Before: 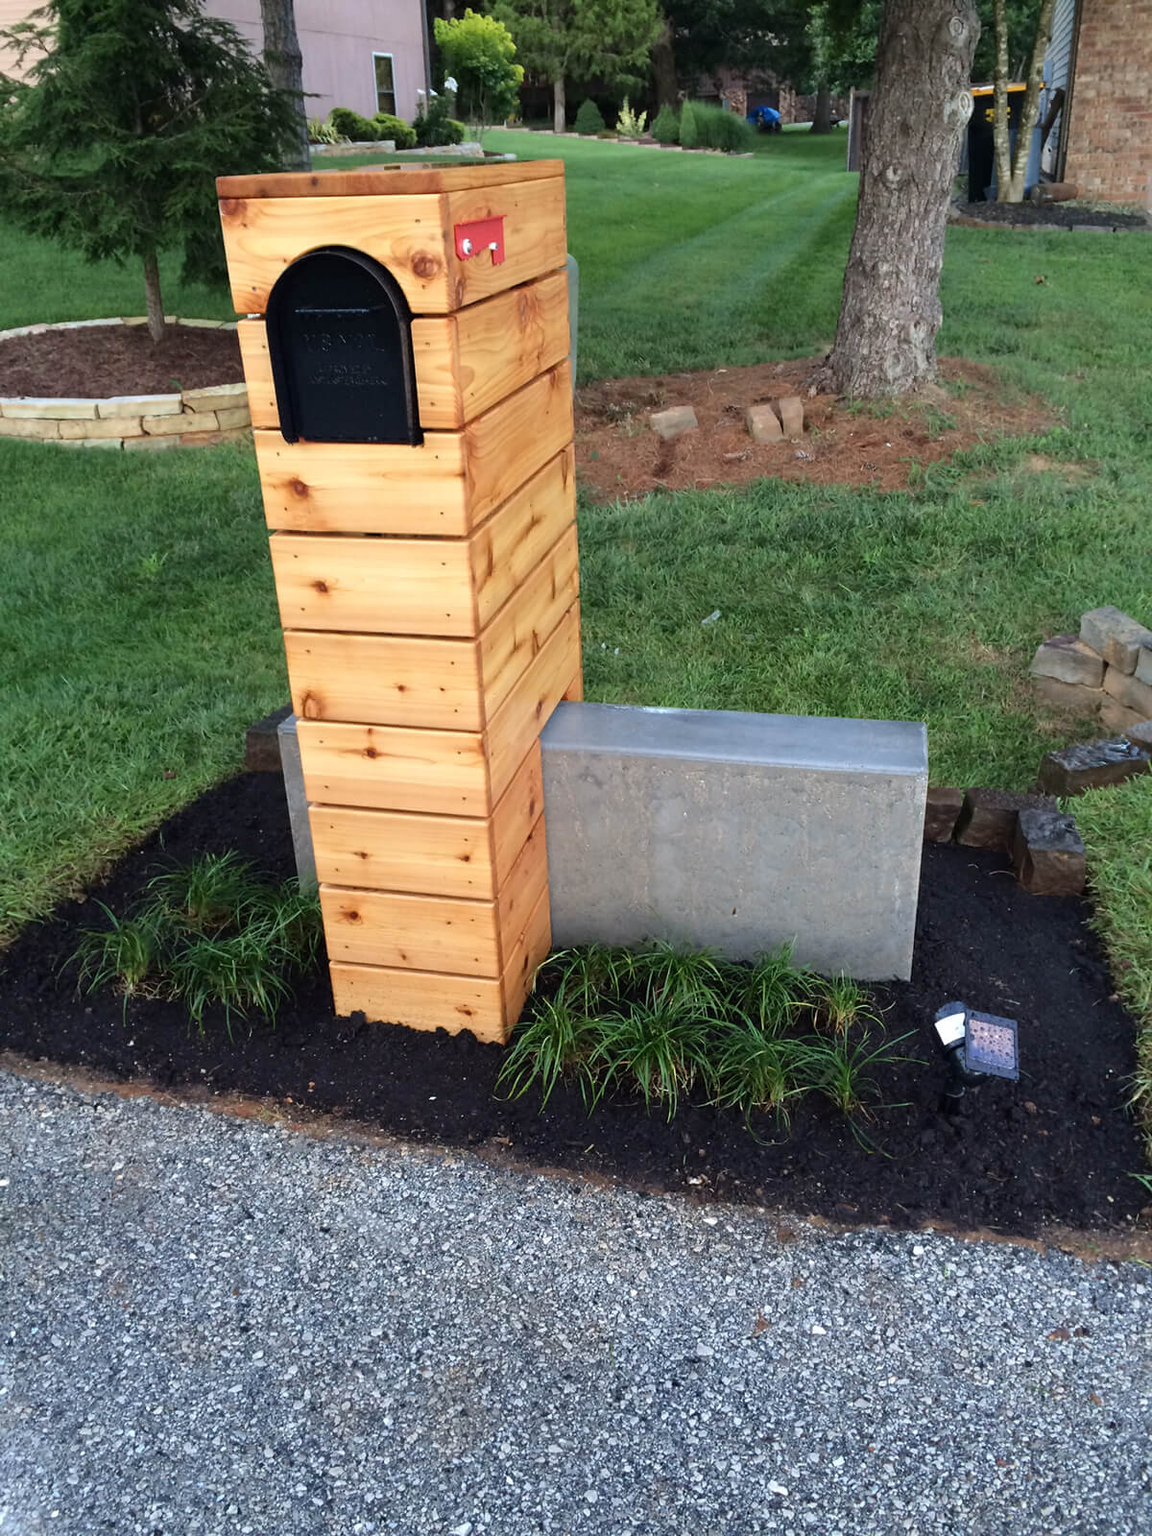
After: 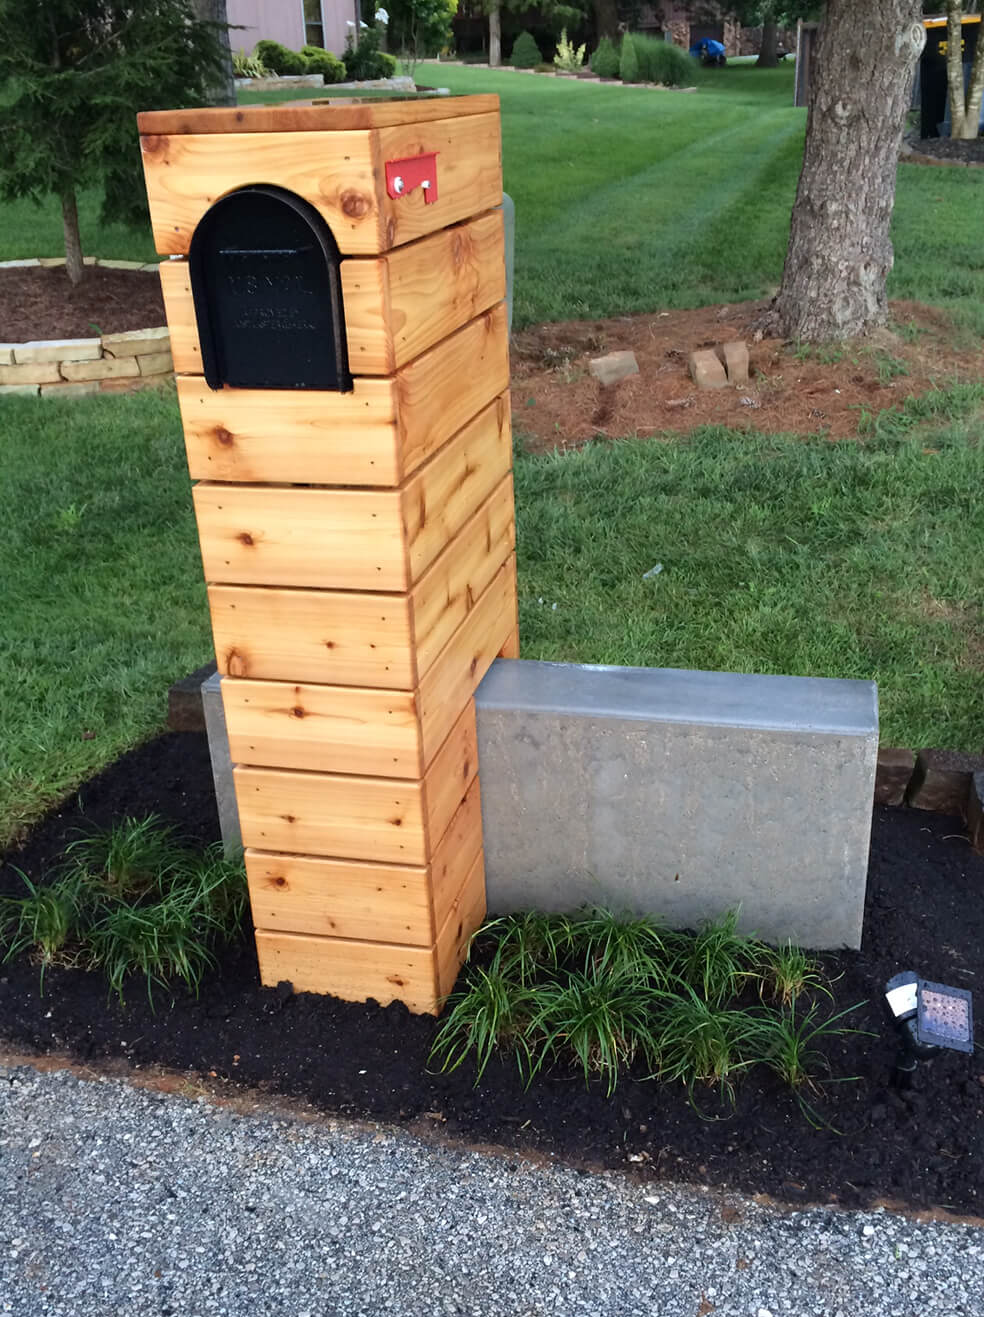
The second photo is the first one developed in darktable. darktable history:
exposure: compensate highlight preservation false
crop and rotate: left 7.346%, top 4.588%, right 10.581%, bottom 13.095%
